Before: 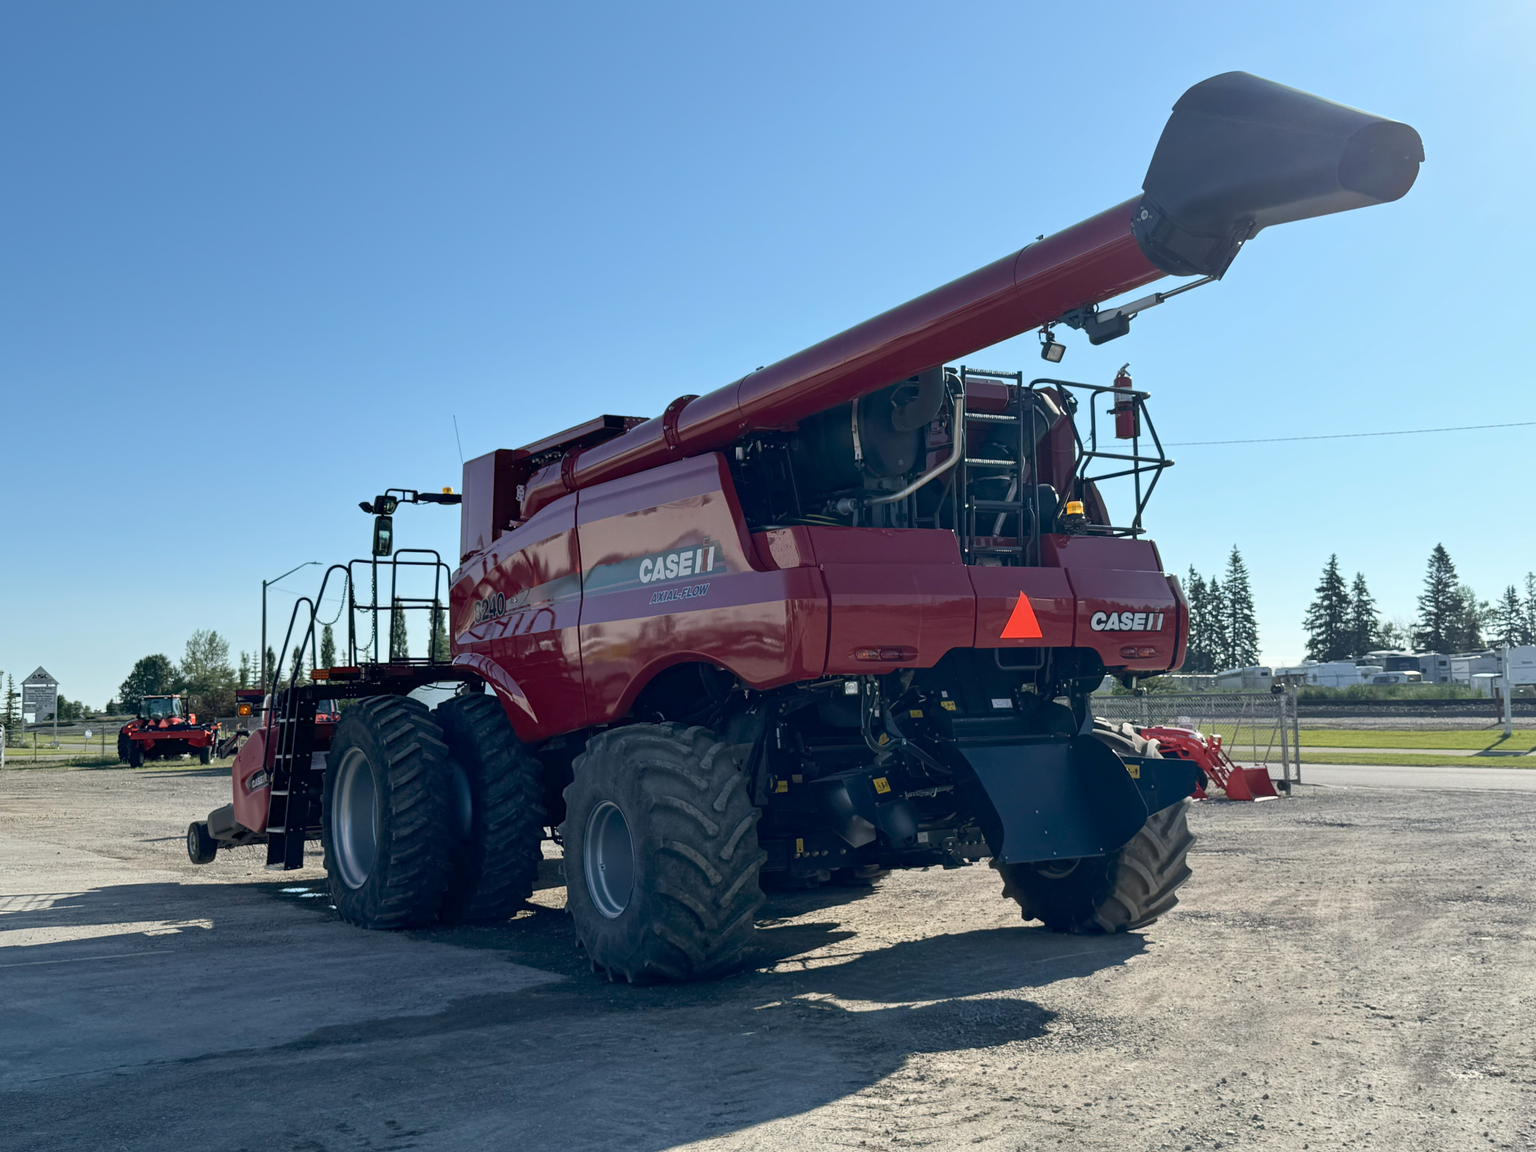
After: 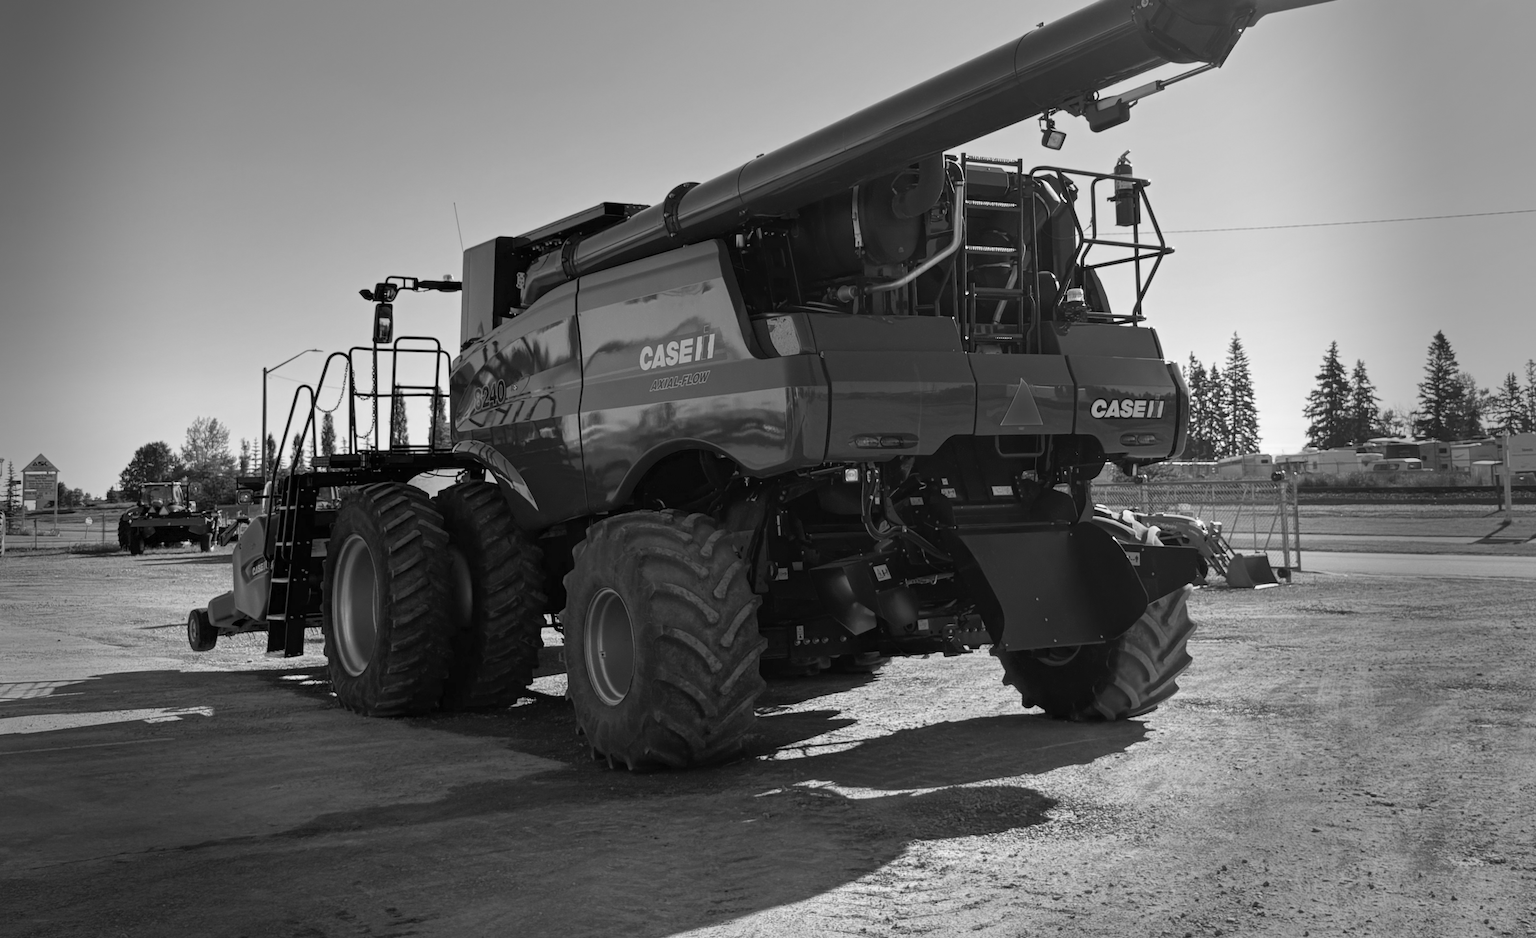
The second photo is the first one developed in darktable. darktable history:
vignetting: fall-off start 68.33%, fall-off radius 30%, saturation 0.042, center (-0.066, -0.311), width/height ratio 0.992, shape 0.85, dithering 8-bit output
monochrome: a 0, b 0, size 0.5, highlights 0.57
crop and rotate: top 18.507%
